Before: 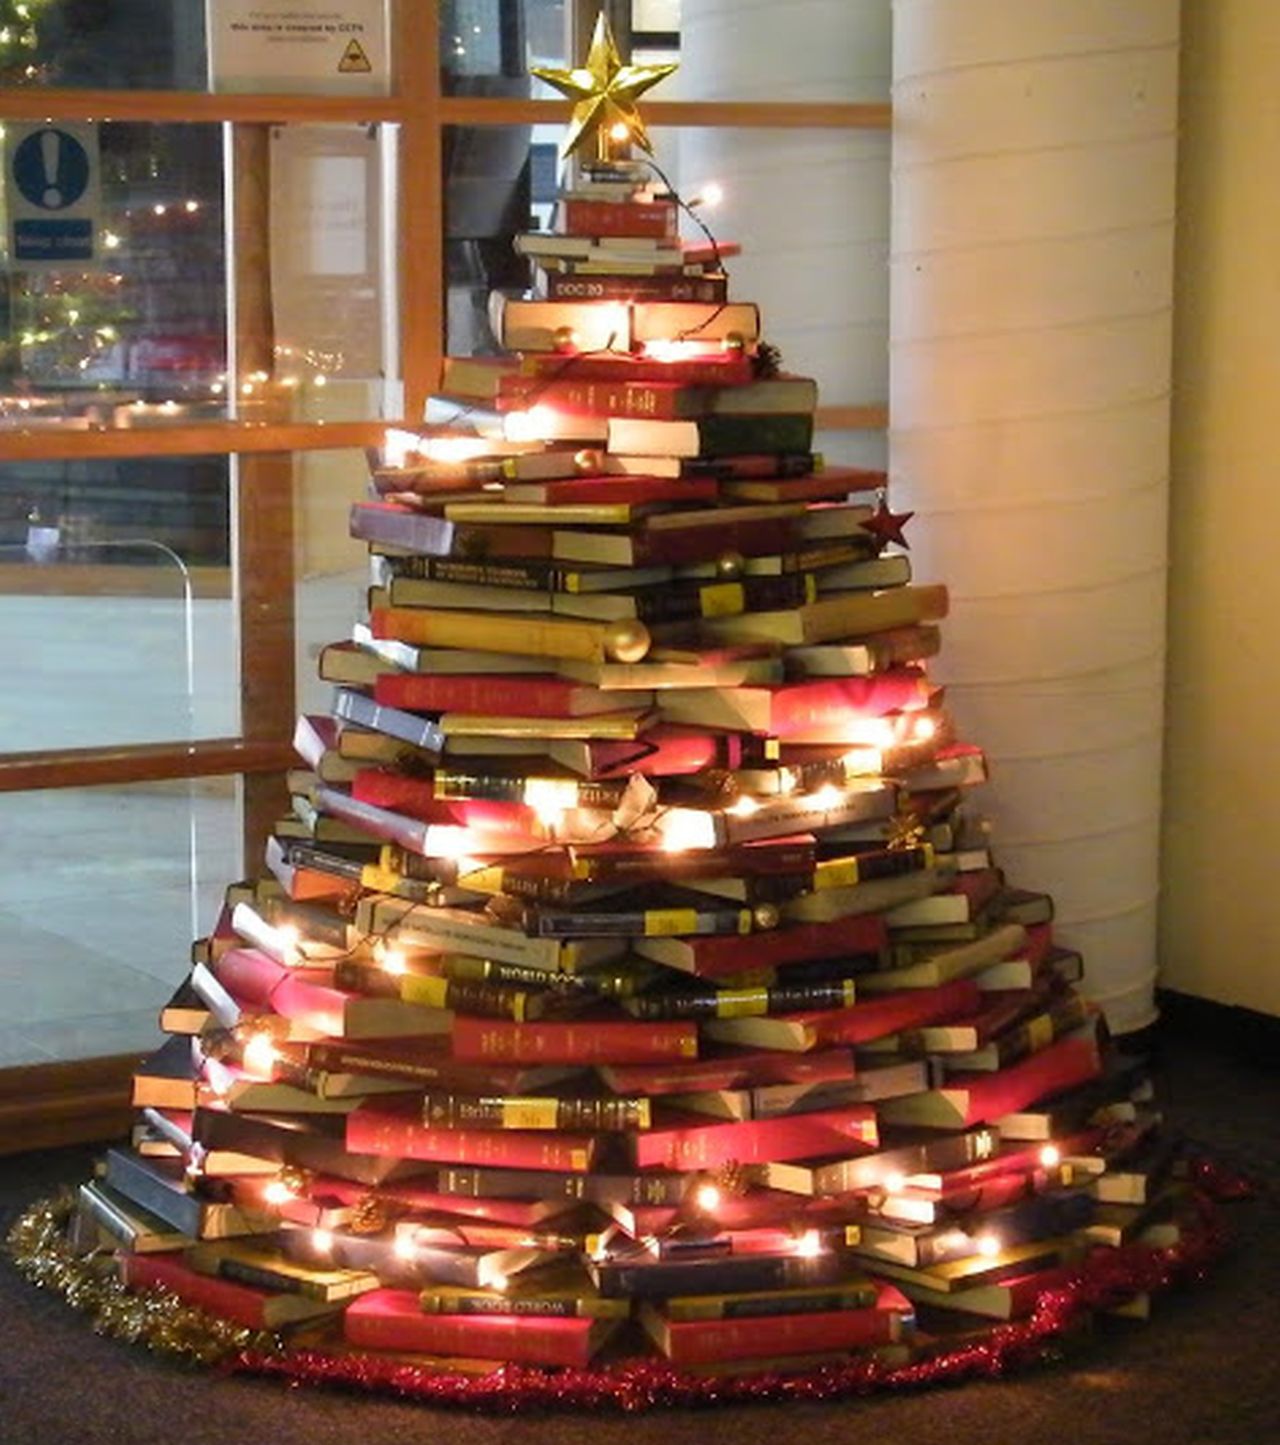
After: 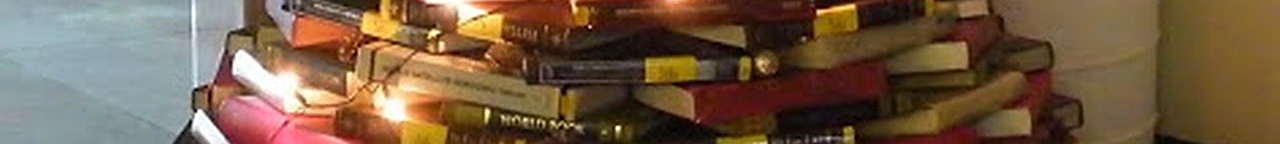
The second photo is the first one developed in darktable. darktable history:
crop and rotate: top 59.084%, bottom 30.916%
sharpen: on, module defaults
